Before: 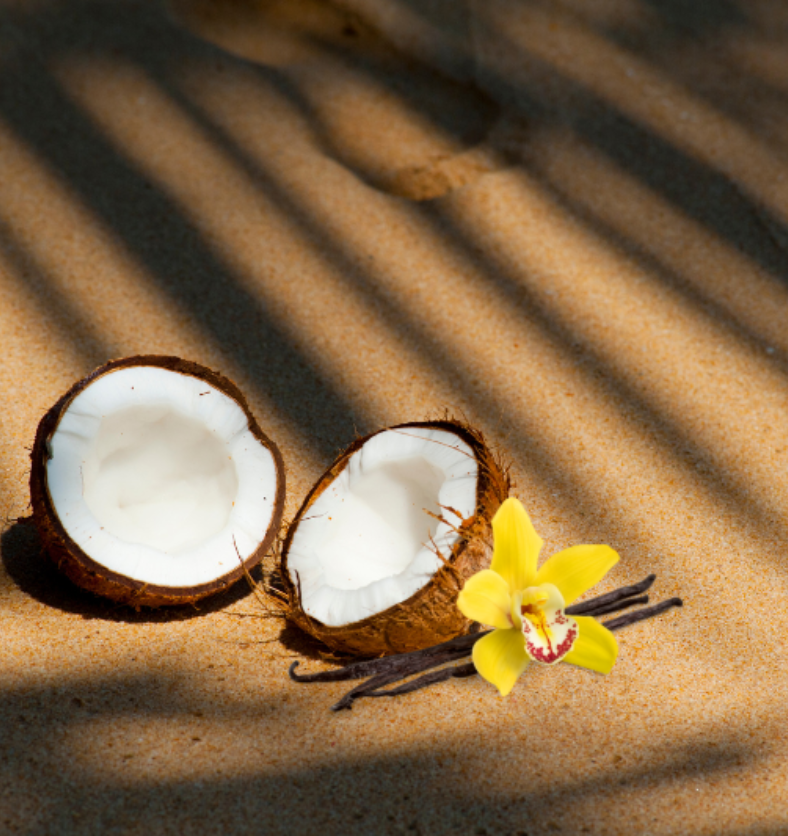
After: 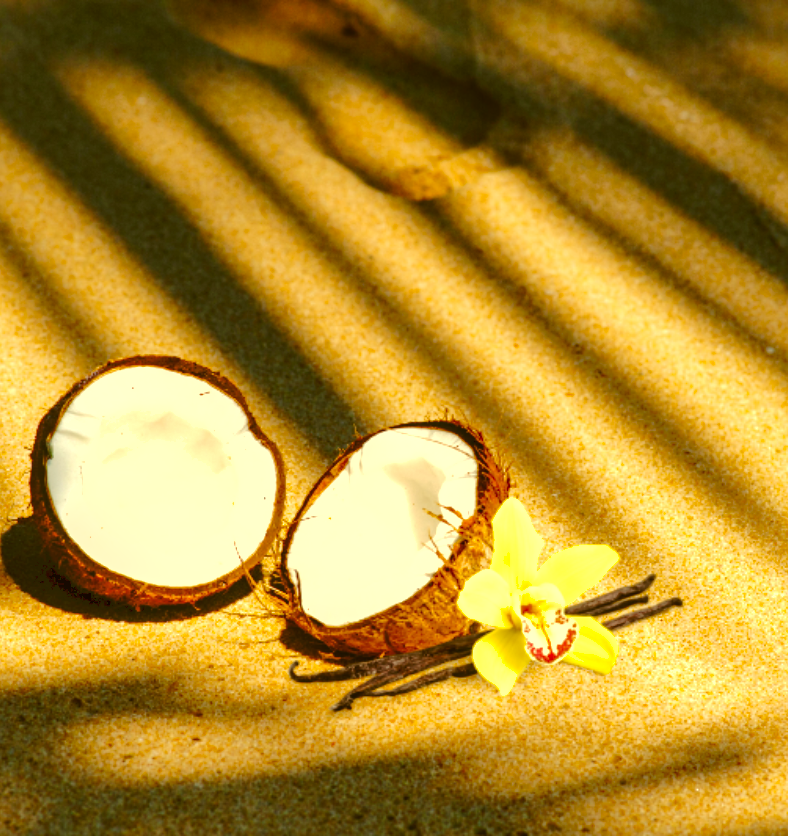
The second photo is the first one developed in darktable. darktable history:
shadows and highlights: on, module defaults
exposure: exposure 0.785 EV, compensate highlight preservation false
local contrast: detail 130%
color correction: highlights a* 0.162, highlights b* 29.53, shadows a* -0.162, shadows b* 21.09
tone curve: curves: ch0 [(0, 0) (0.003, 0.049) (0.011, 0.052) (0.025, 0.057) (0.044, 0.069) (0.069, 0.076) (0.1, 0.09) (0.136, 0.111) (0.177, 0.15) (0.224, 0.197) (0.277, 0.267) (0.335, 0.366) (0.399, 0.477) (0.468, 0.561) (0.543, 0.651) (0.623, 0.733) (0.709, 0.804) (0.801, 0.869) (0.898, 0.924) (1, 1)], preserve colors none
white balance: red 1.004, blue 1.024
